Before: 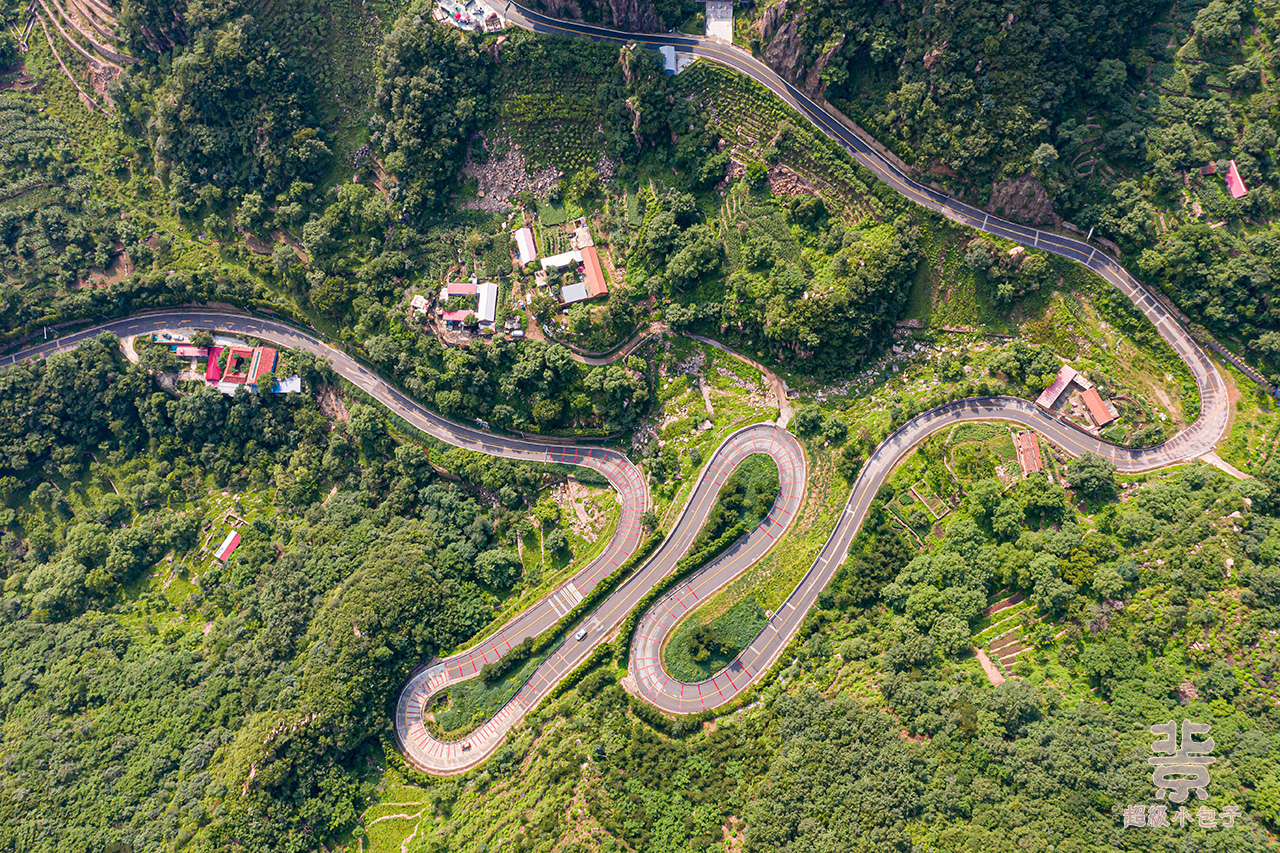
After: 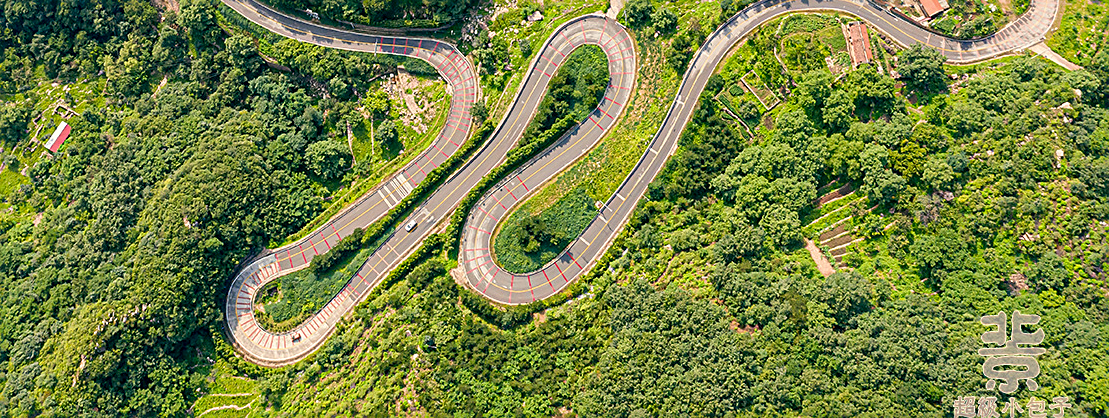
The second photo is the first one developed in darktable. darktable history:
color correction: highlights a* -0.563, highlights b* 9.21, shadows a* -9.02, shadows b* 1.07
exposure: black level correction 0.004, exposure 0.015 EV, compensate exposure bias true, compensate highlight preservation false
sharpen: on, module defaults
crop and rotate: left 13.292%, top 48.001%, bottom 2.894%
